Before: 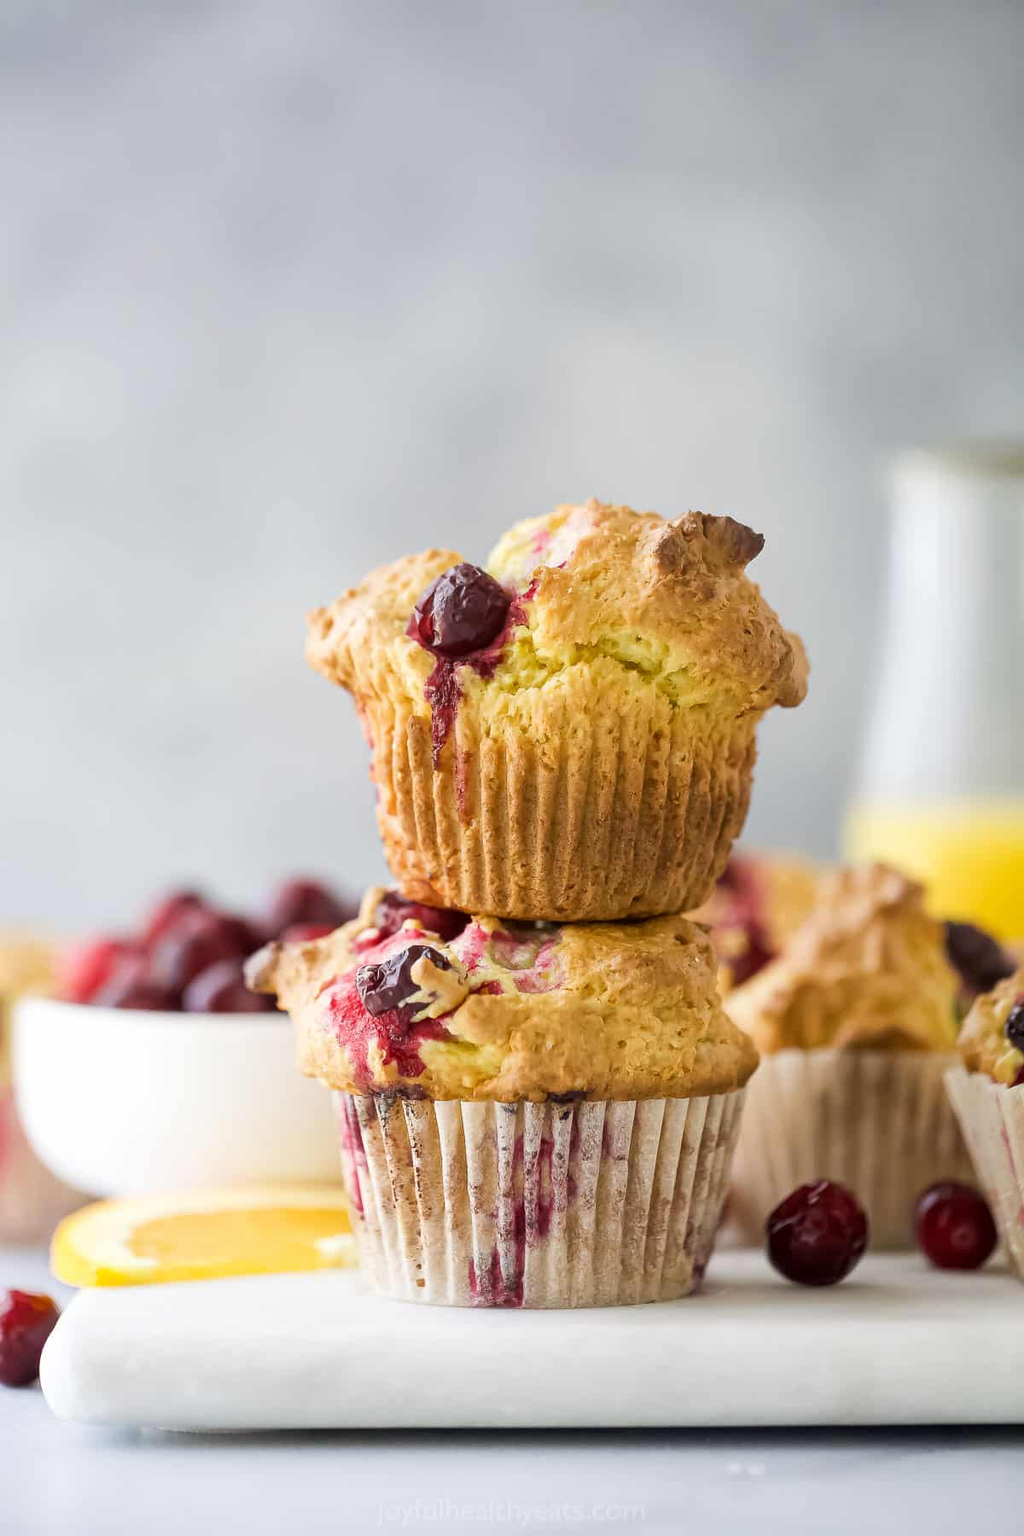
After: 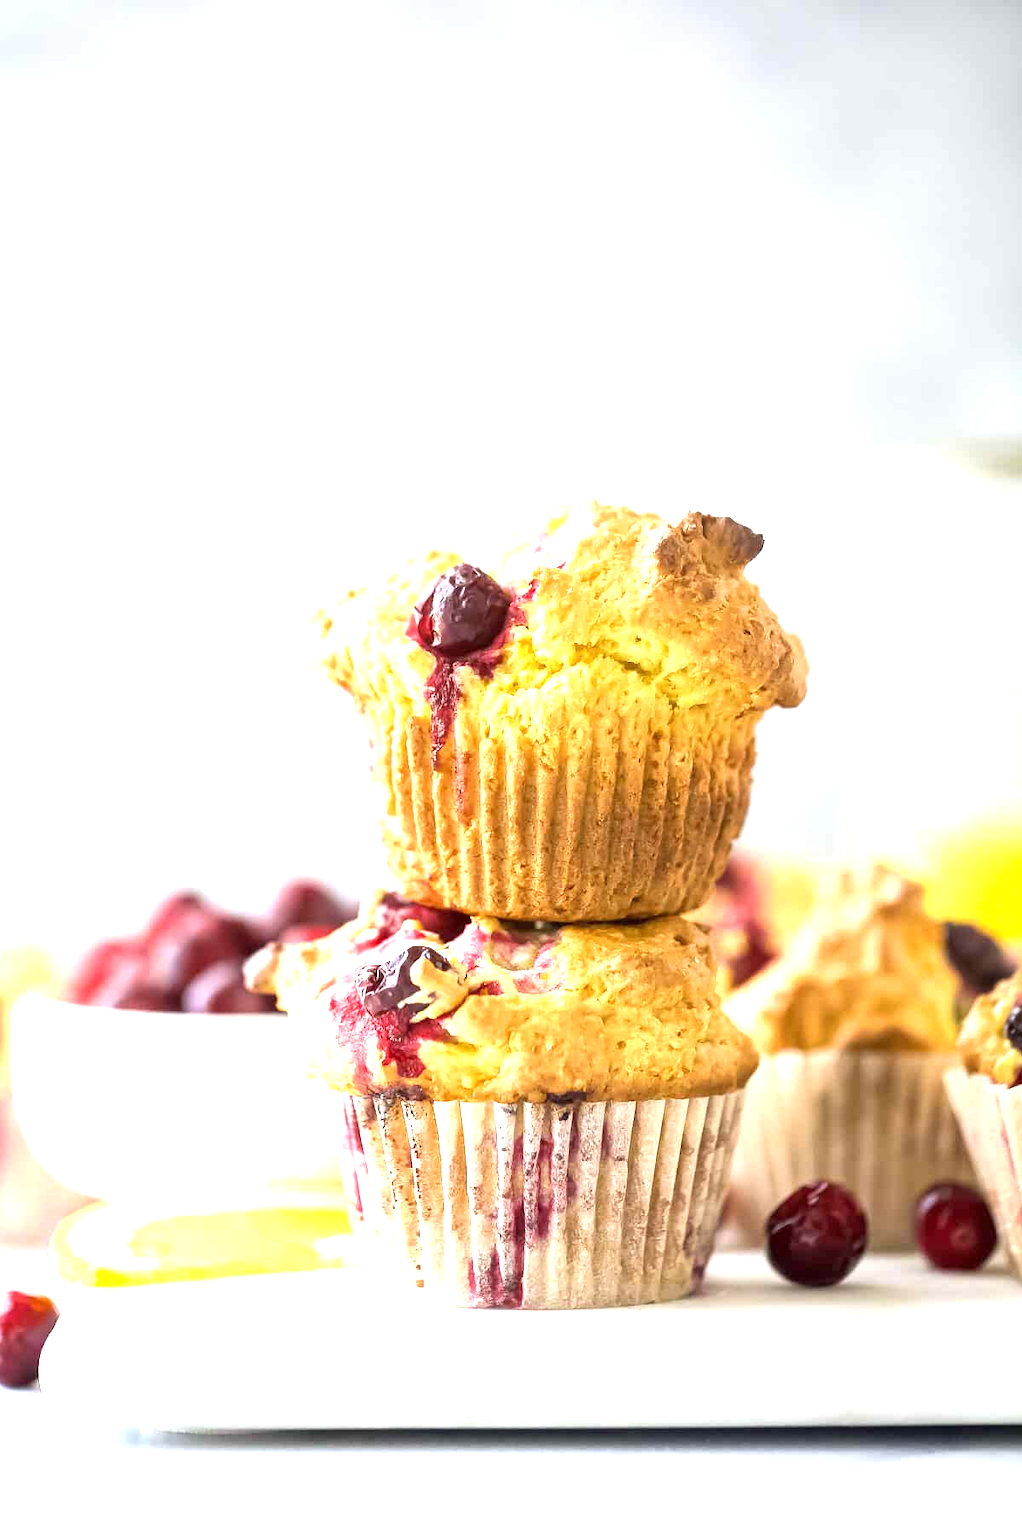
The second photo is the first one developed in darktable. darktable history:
crop: left 0.138%
exposure: black level correction 0, exposure 1.199 EV, compensate highlight preservation false
